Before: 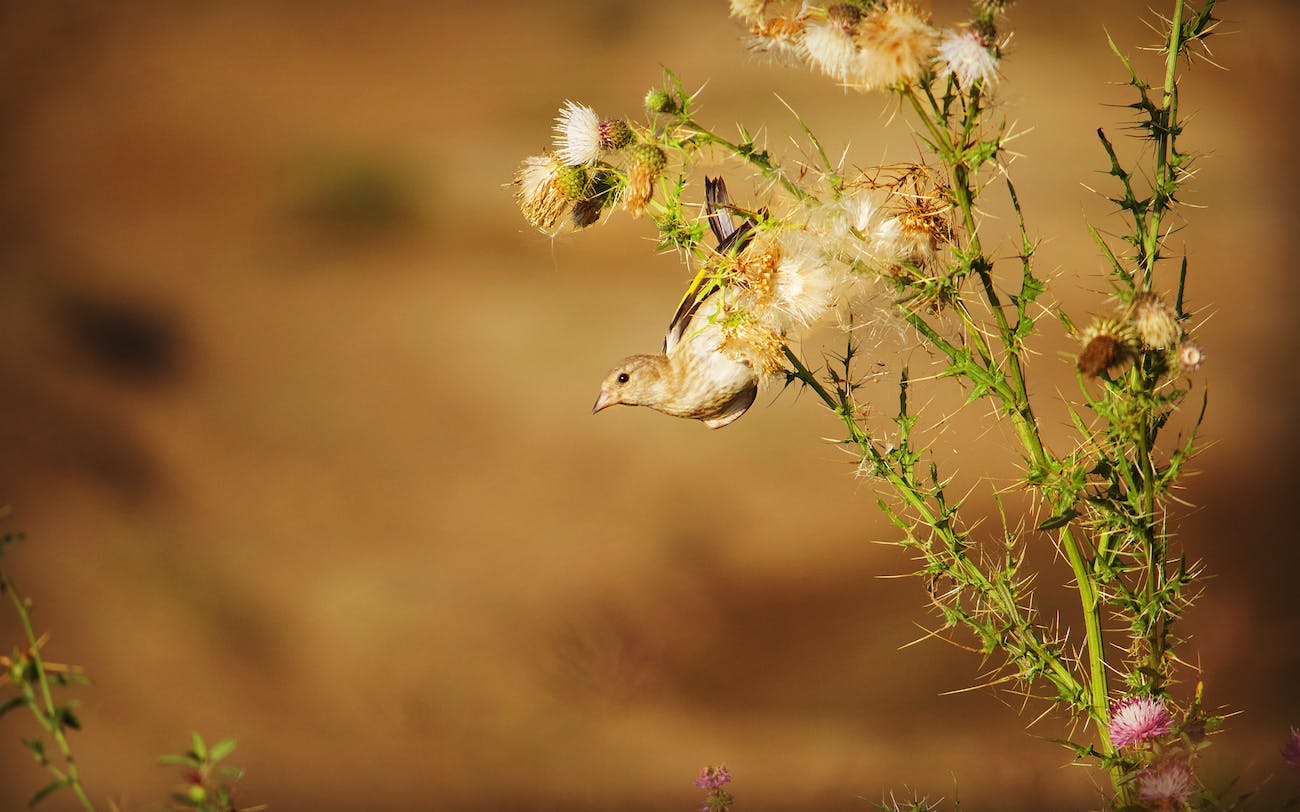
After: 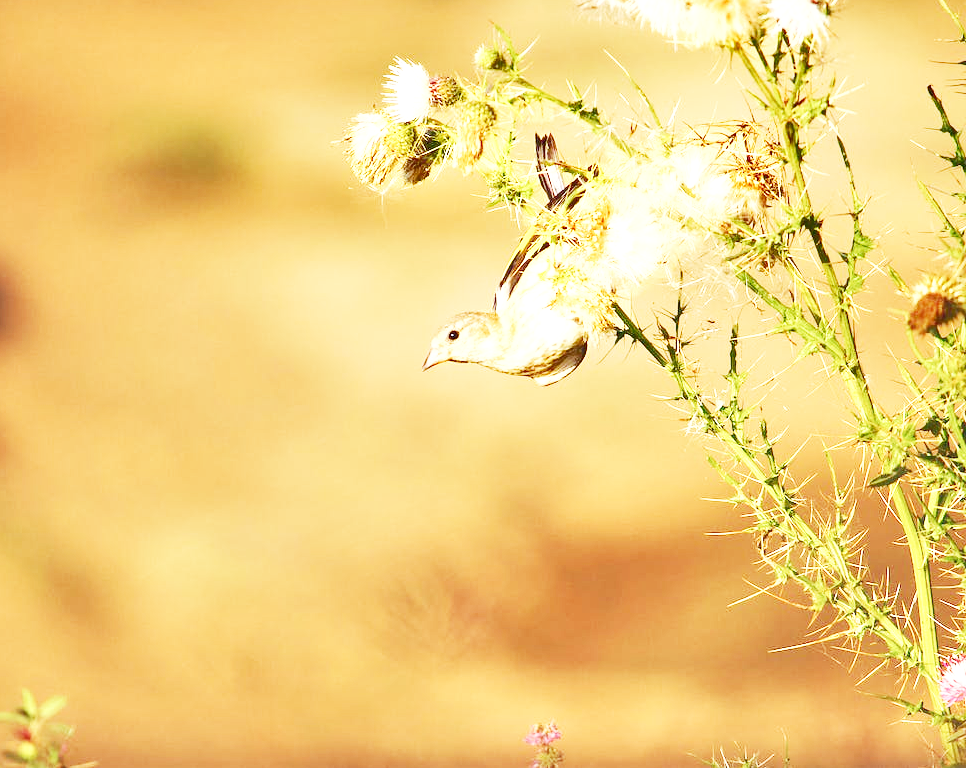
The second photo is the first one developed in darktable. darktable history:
tone equalizer: -8 EV 0.96 EV, -7 EV 1.02 EV, -6 EV 0.999 EV, -5 EV 0.977 EV, -4 EV 0.993 EV, -3 EV 0.737 EV, -2 EV 0.523 EV, -1 EV 0.273 EV
crop and rotate: left 13.112%, top 5.399%, right 12.56%
exposure: black level correction -0.002, exposure 1.348 EV, compensate highlight preservation false
shadows and highlights: shadows 34.75, highlights -35.13, soften with gaussian
contrast brightness saturation: saturation -0.056
base curve: curves: ch0 [(0, 0) (0.088, 0.125) (0.176, 0.251) (0.354, 0.501) (0.613, 0.749) (1, 0.877)], fusion 1, preserve colors none
